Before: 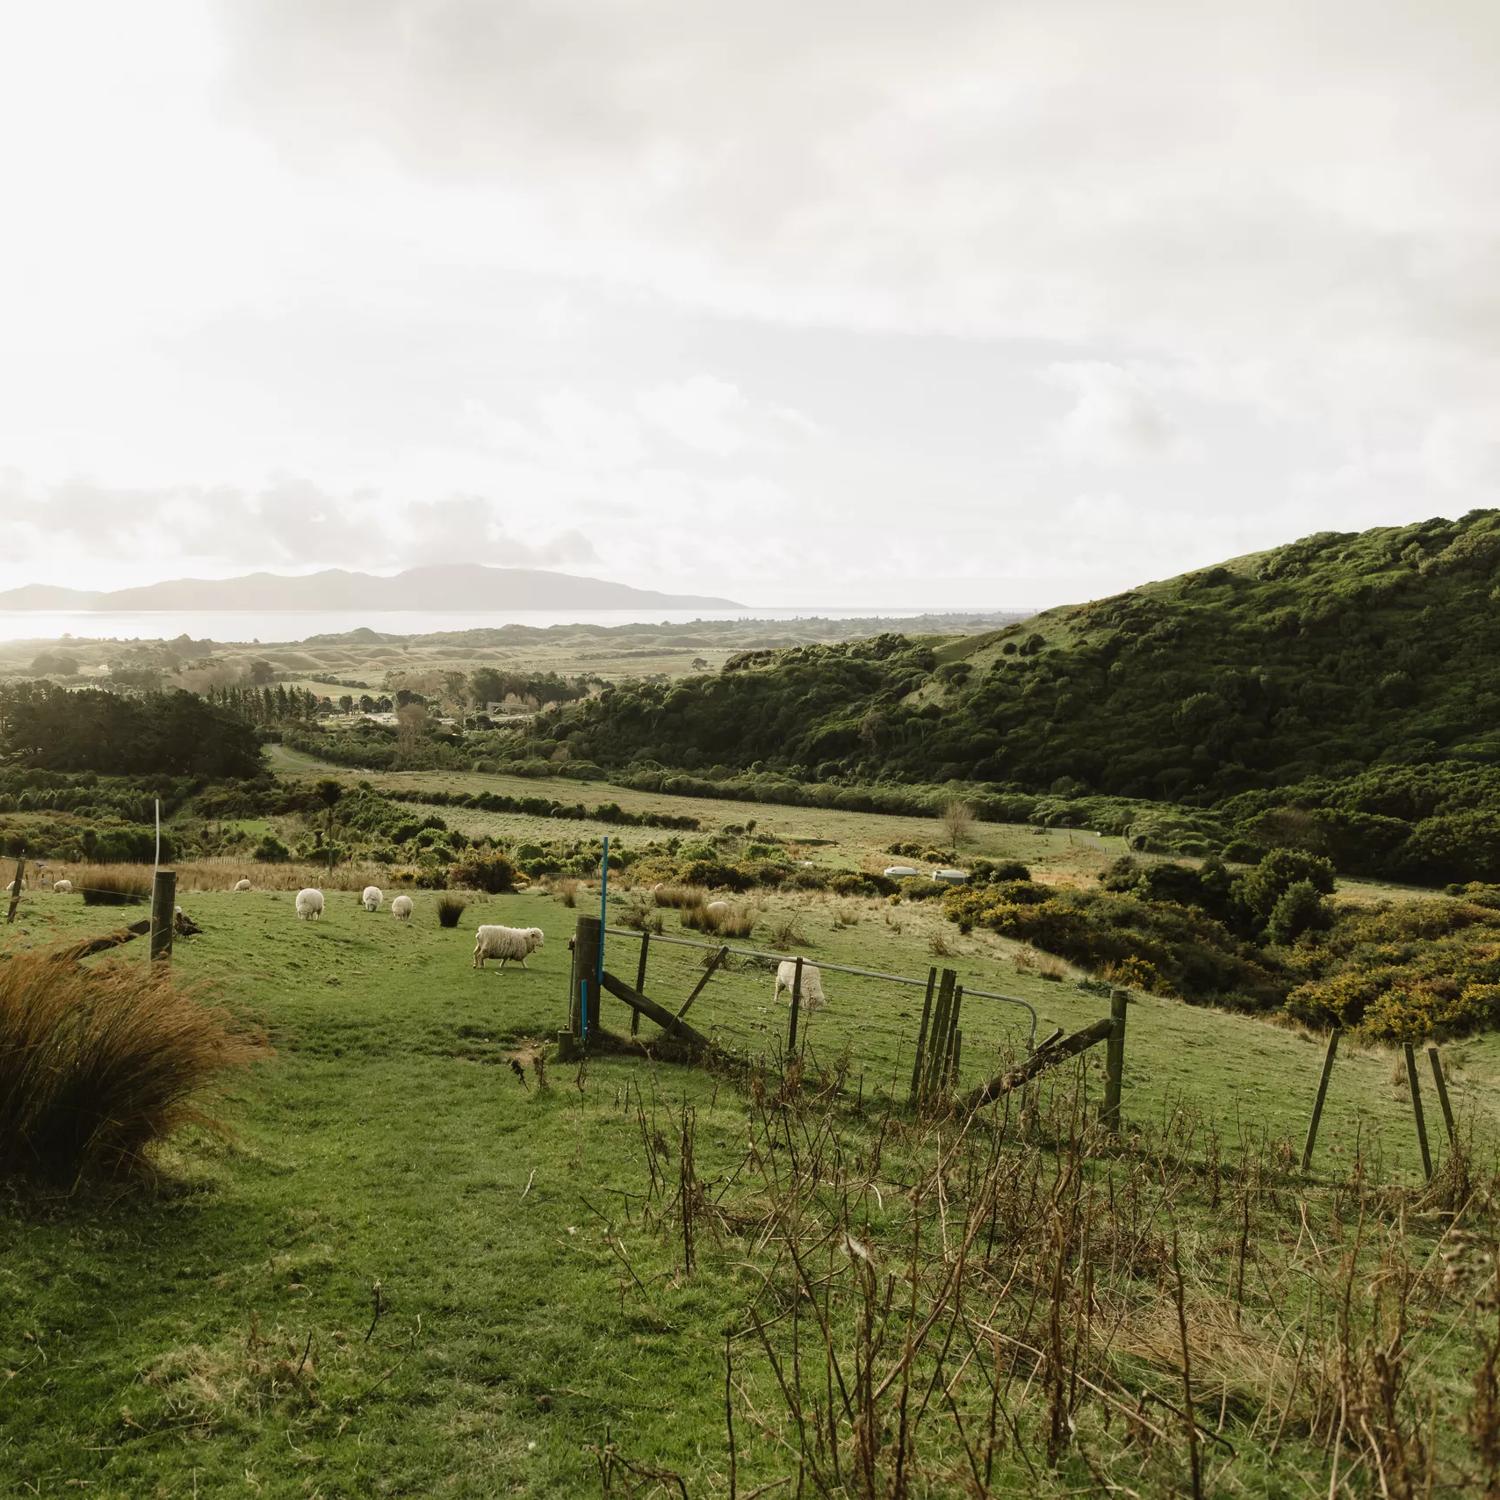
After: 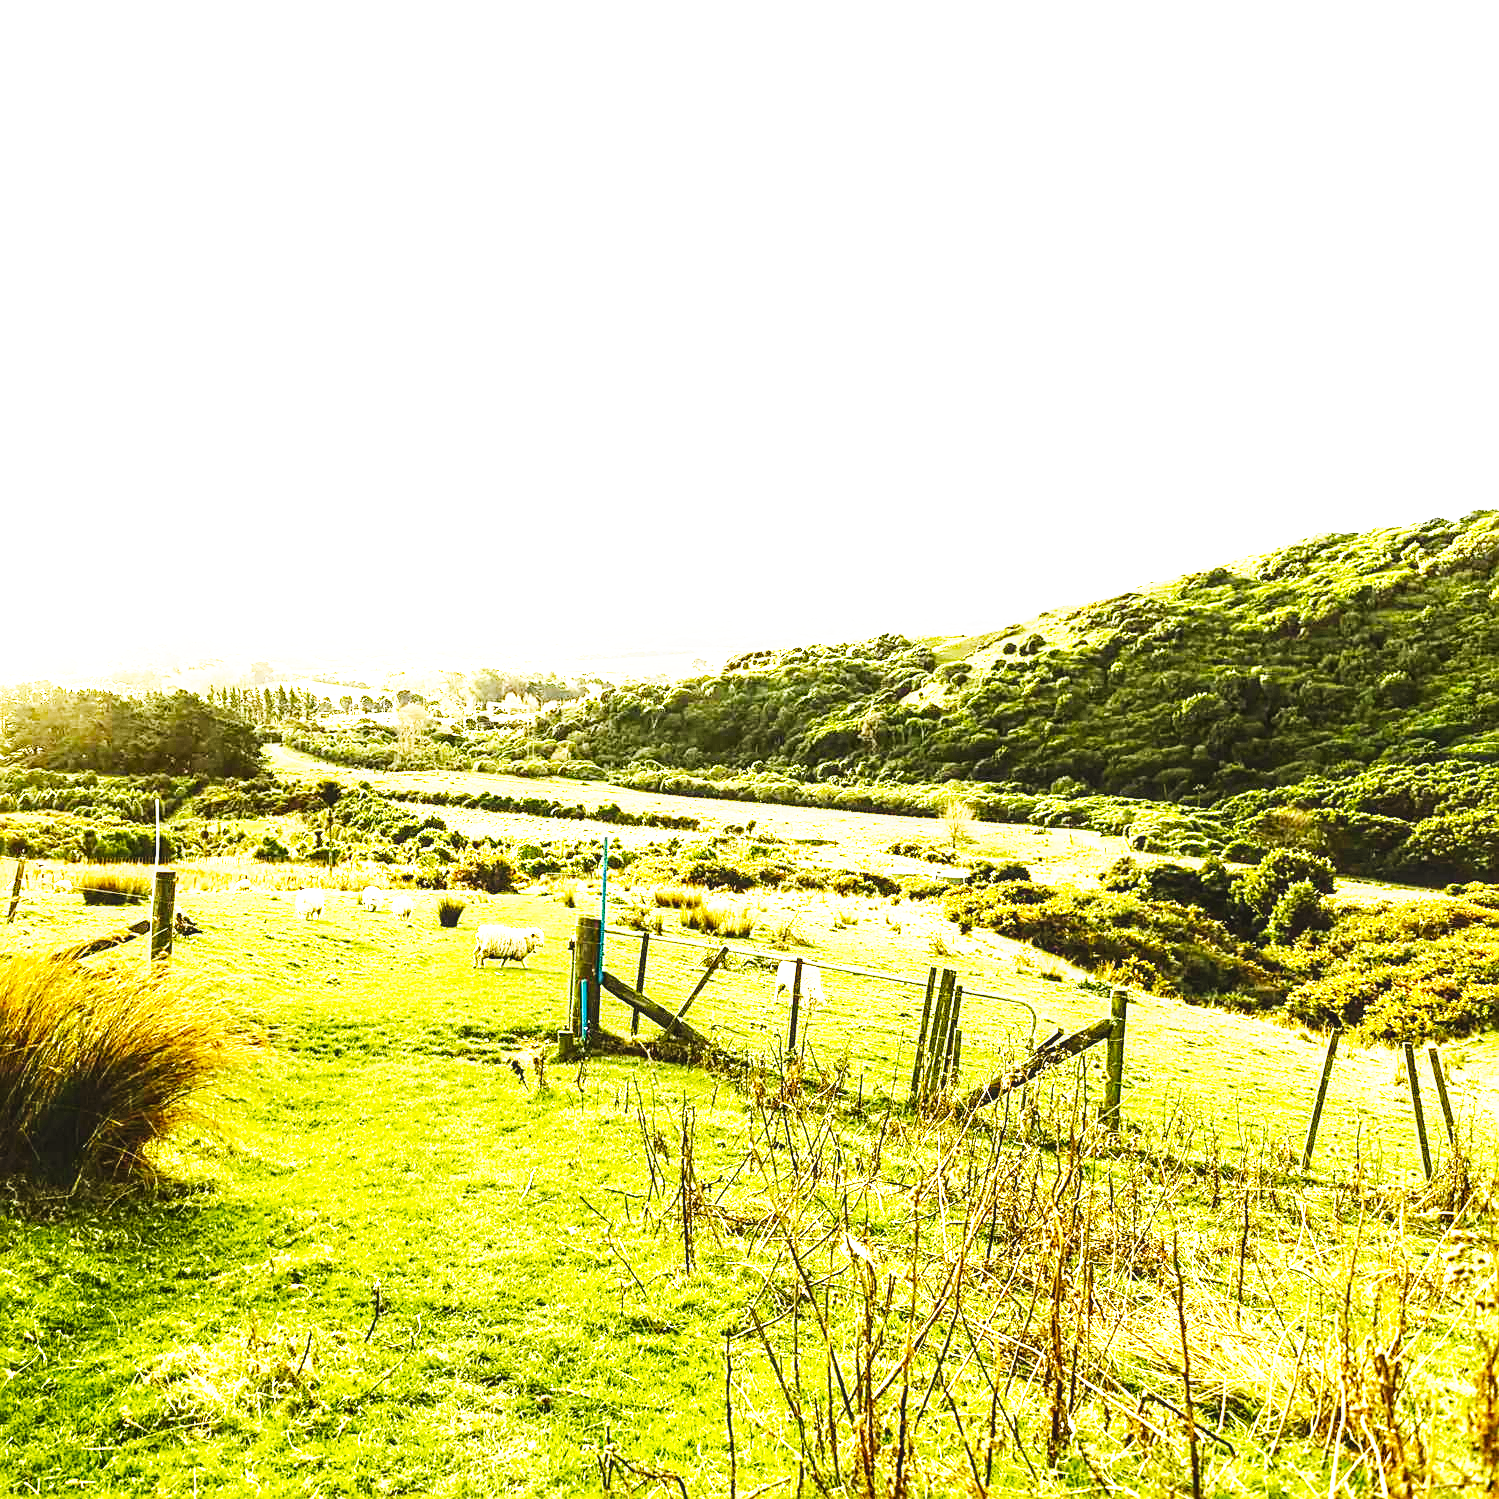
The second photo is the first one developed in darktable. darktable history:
sharpen: on, module defaults
local contrast: on, module defaults
base curve: curves: ch0 [(0, 0.003) (0.001, 0.002) (0.006, 0.004) (0.02, 0.022) (0.048, 0.086) (0.094, 0.234) (0.162, 0.431) (0.258, 0.629) (0.385, 0.8) (0.548, 0.918) (0.751, 0.988) (1, 1)], preserve colors none
tone equalizer: -8 EV -0.75 EV, -7 EV -0.7 EV, -6 EV -0.6 EV, -5 EV -0.4 EV, -3 EV 0.4 EV, -2 EV 0.6 EV, -1 EV 0.7 EV, +0 EV 0.75 EV, edges refinement/feathering 500, mask exposure compensation -1.57 EV, preserve details no
exposure: black level correction 0, exposure 1.75 EV, compensate exposure bias true, compensate highlight preservation false
color balance rgb: perceptual saturation grading › global saturation 40%, global vibrance 15%
